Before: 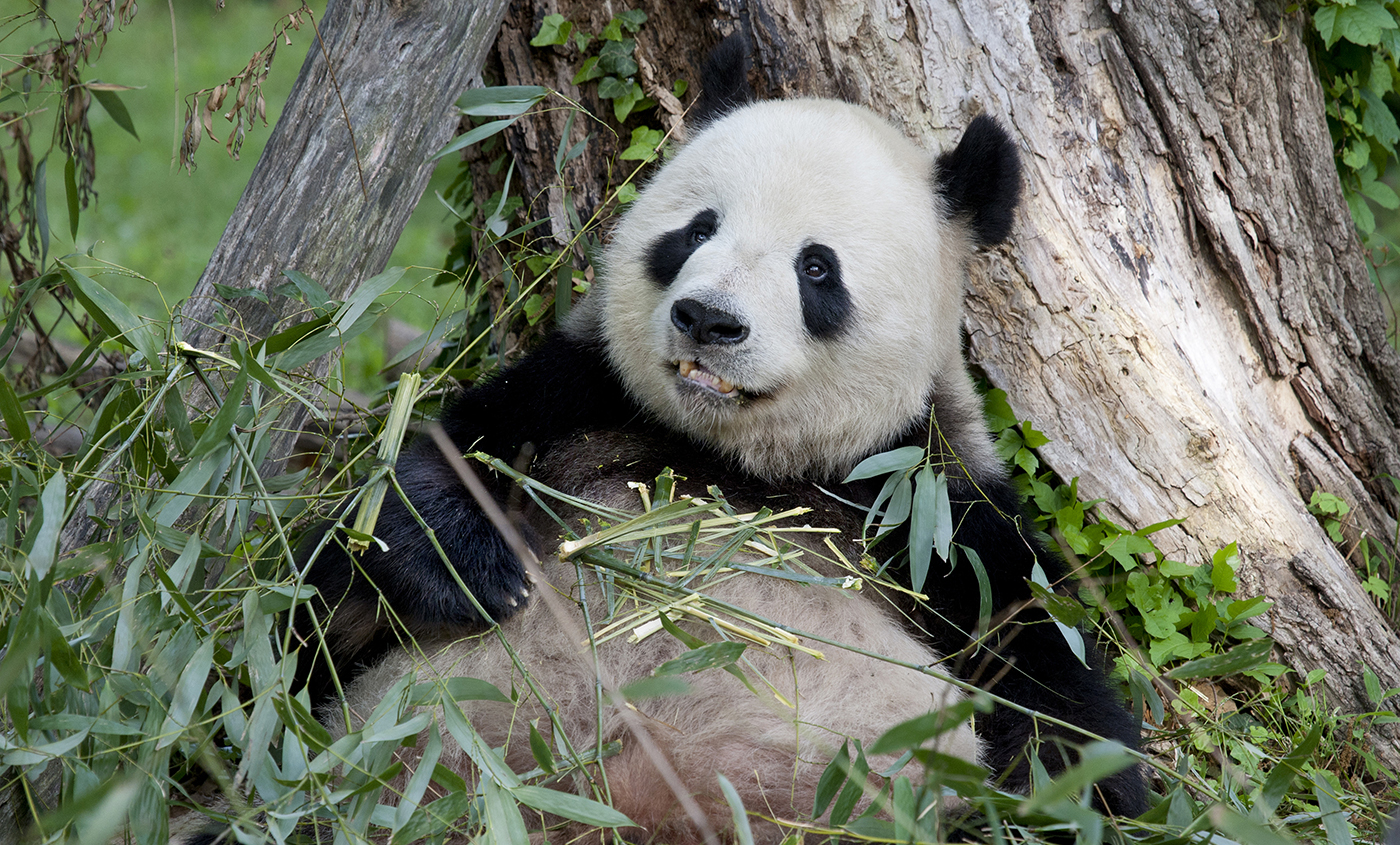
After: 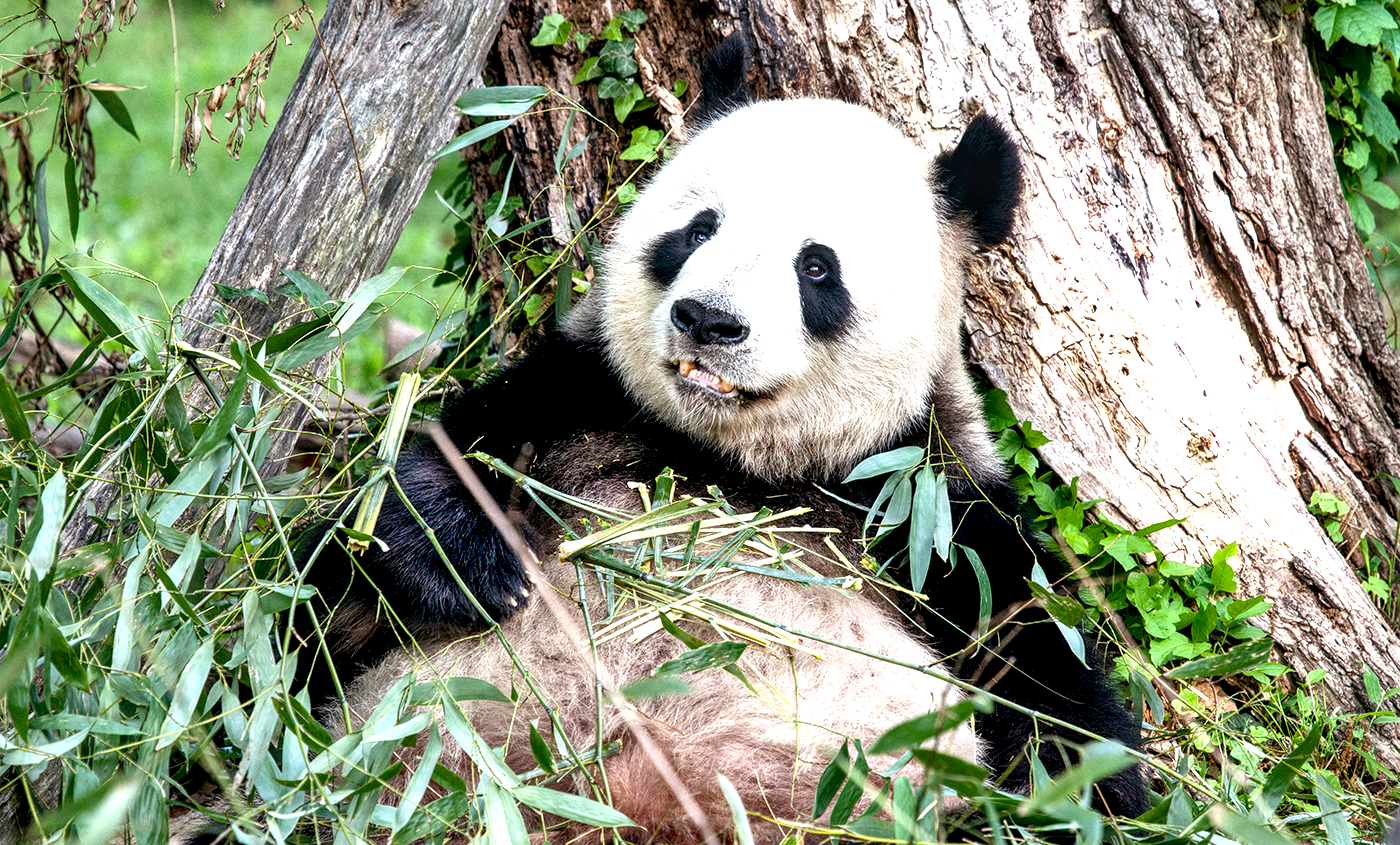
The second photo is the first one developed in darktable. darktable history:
color balance: lift [0.998, 0.998, 1.001, 1.002], gamma [0.995, 1.025, 0.992, 0.975], gain [0.995, 1.02, 0.997, 0.98]
local contrast: highlights 60%, shadows 60%, detail 160%
shadows and highlights: soften with gaussian
exposure: exposure 1.089 EV, compensate highlight preservation false
